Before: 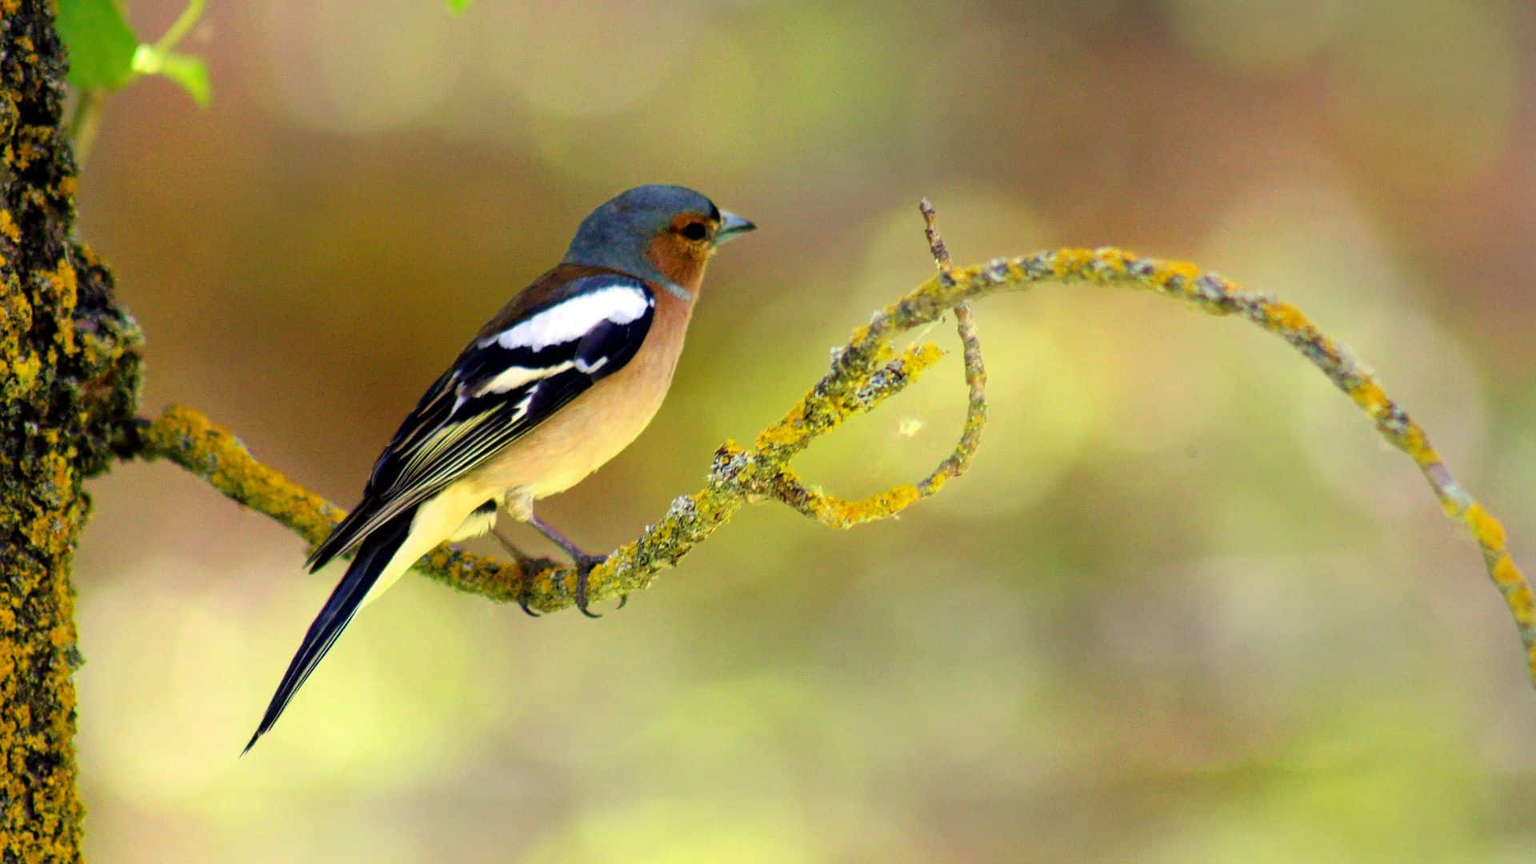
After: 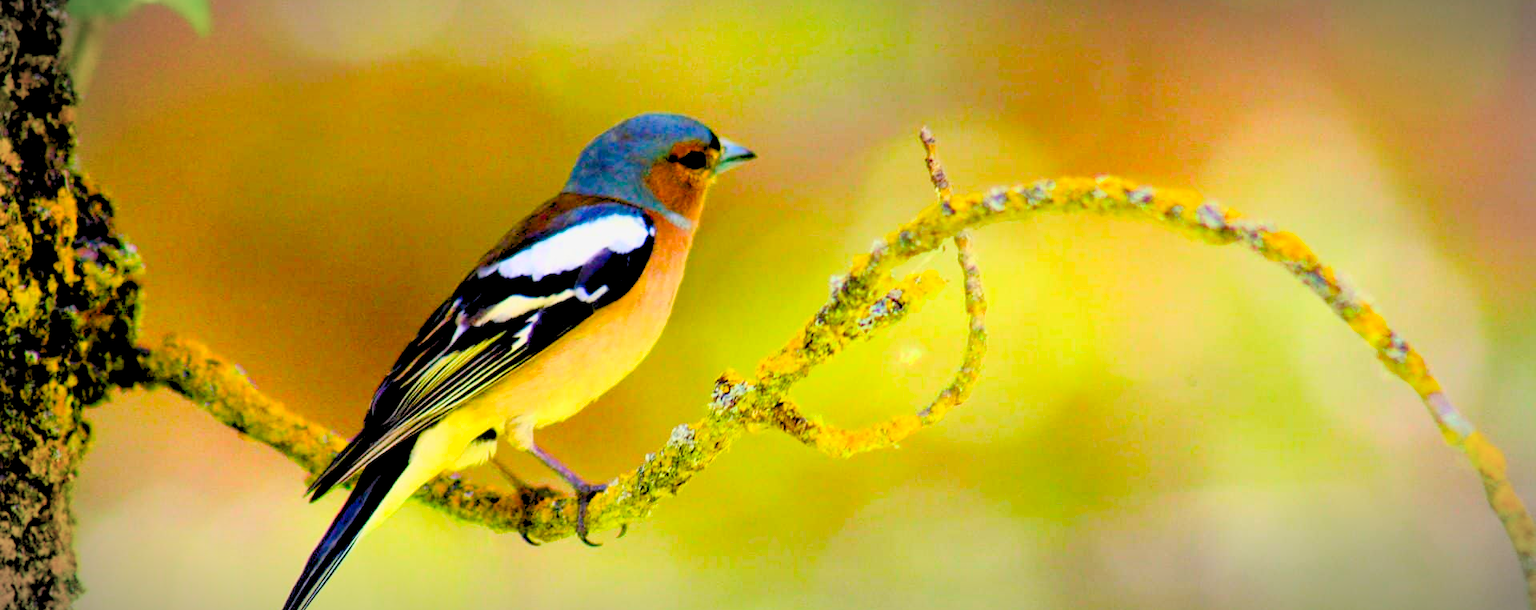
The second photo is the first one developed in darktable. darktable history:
contrast brightness saturation: contrast 0.2, brightness 0.16, saturation 0.22
crop and rotate: top 8.293%, bottom 20.996%
rgb levels: preserve colors sum RGB, levels [[0.038, 0.433, 0.934], [0, 0.5, 1], [0, 0.5, 1]]
color balance rgb: perceptual saturation grading › global saturation 20%, perceptual saturation grading › highlights -25%, perceptual saturation grading › shadows 50%
color balance: output saturation 120%
vignetting: fall-off start 87%, automatic ratio true
